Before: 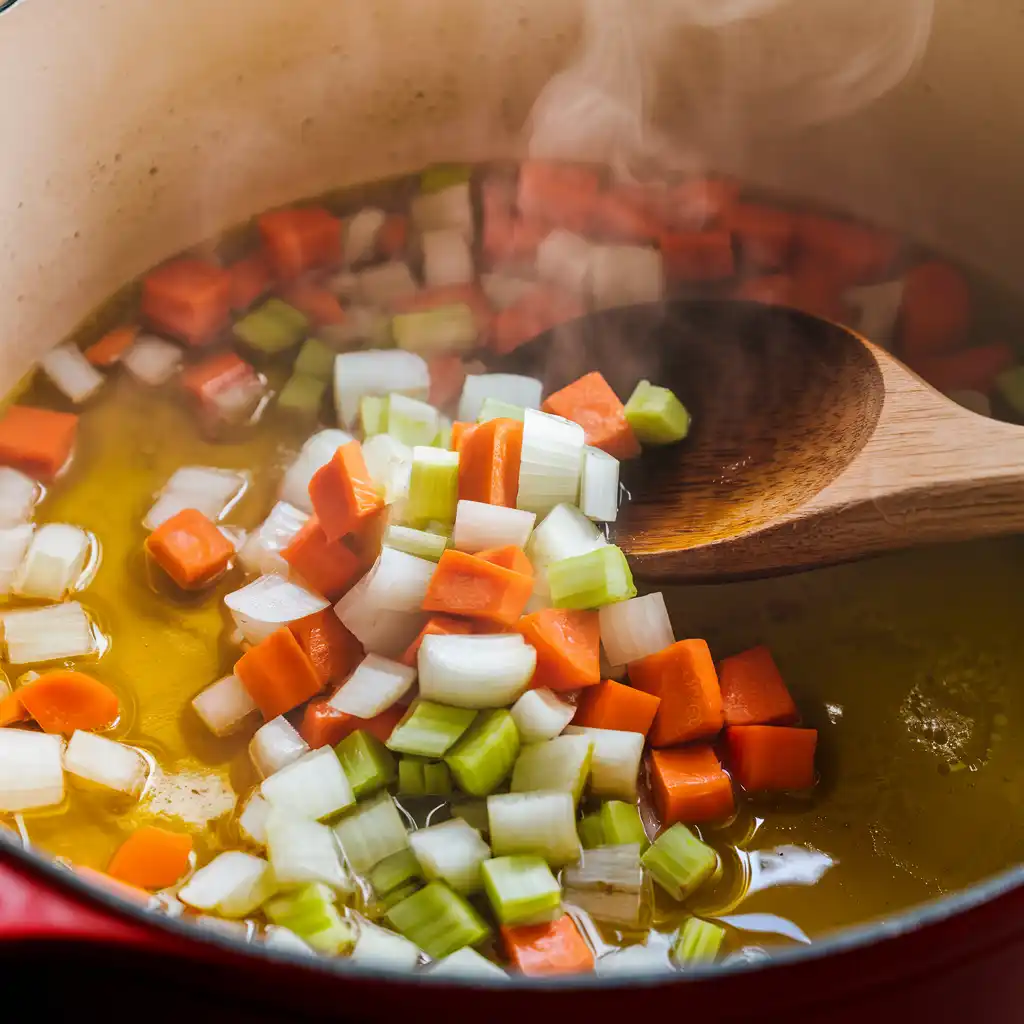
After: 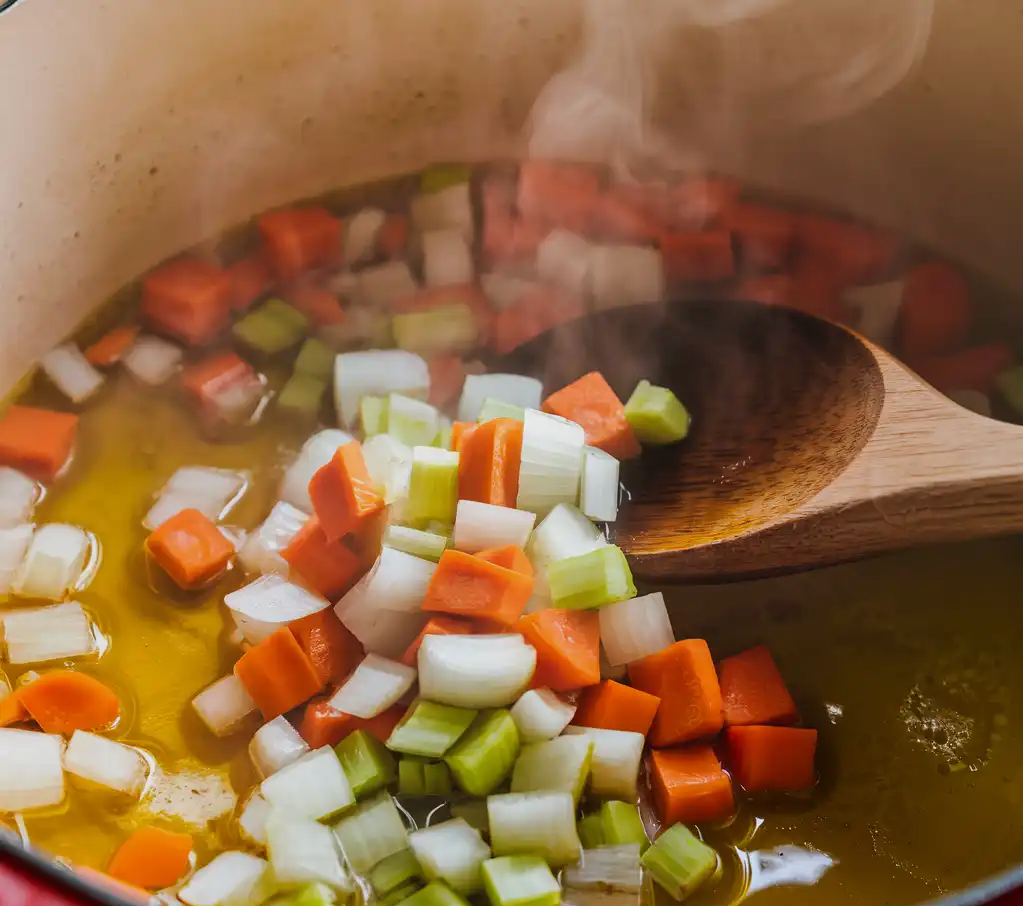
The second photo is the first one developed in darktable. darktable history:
exposure: exposure -0.242 EV, compensate highlight preservation false
crop and rotate: top 0%, bottom 11.49%
tone equalizer: -8 EV 0.06 EV, smoothing diameter 25%, edges refinement/feathering 10, preserve details guided filter
